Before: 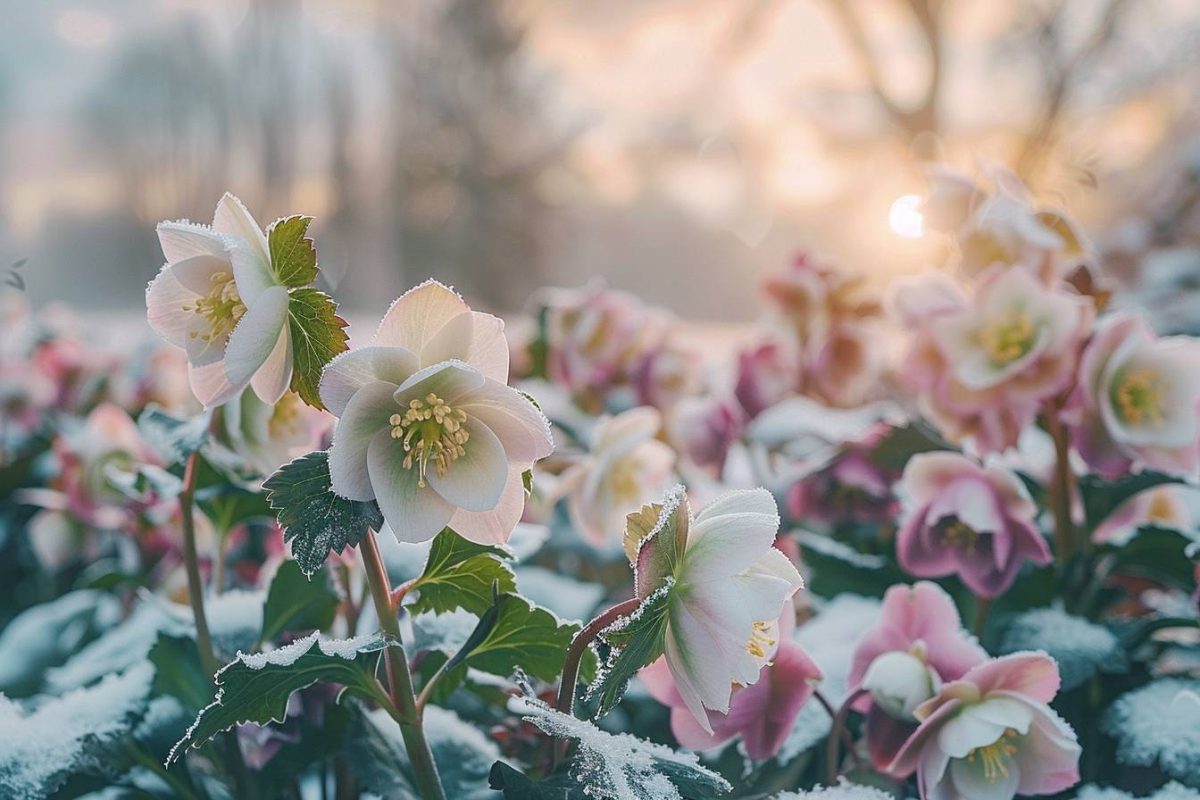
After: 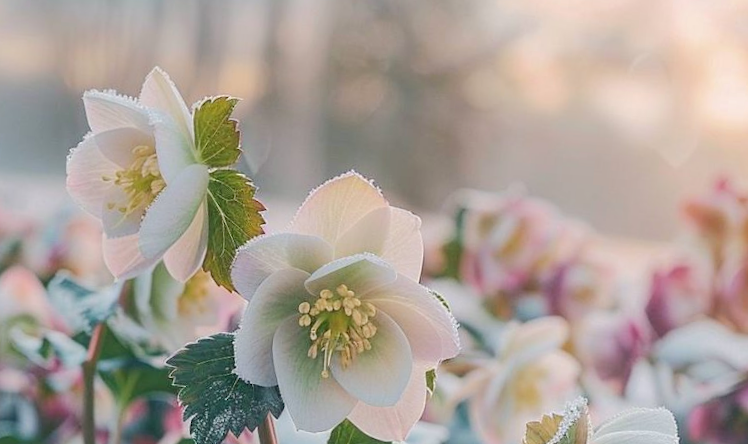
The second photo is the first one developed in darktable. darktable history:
crop and rotate: angle -4.99°, left 2.122%, top 6.945%, right 27.566%, bottom 30.519%
base curve: curves: ch0 [(0, 0) (0.262, 0.32) (0.722, 0.705) (1, 1)]
